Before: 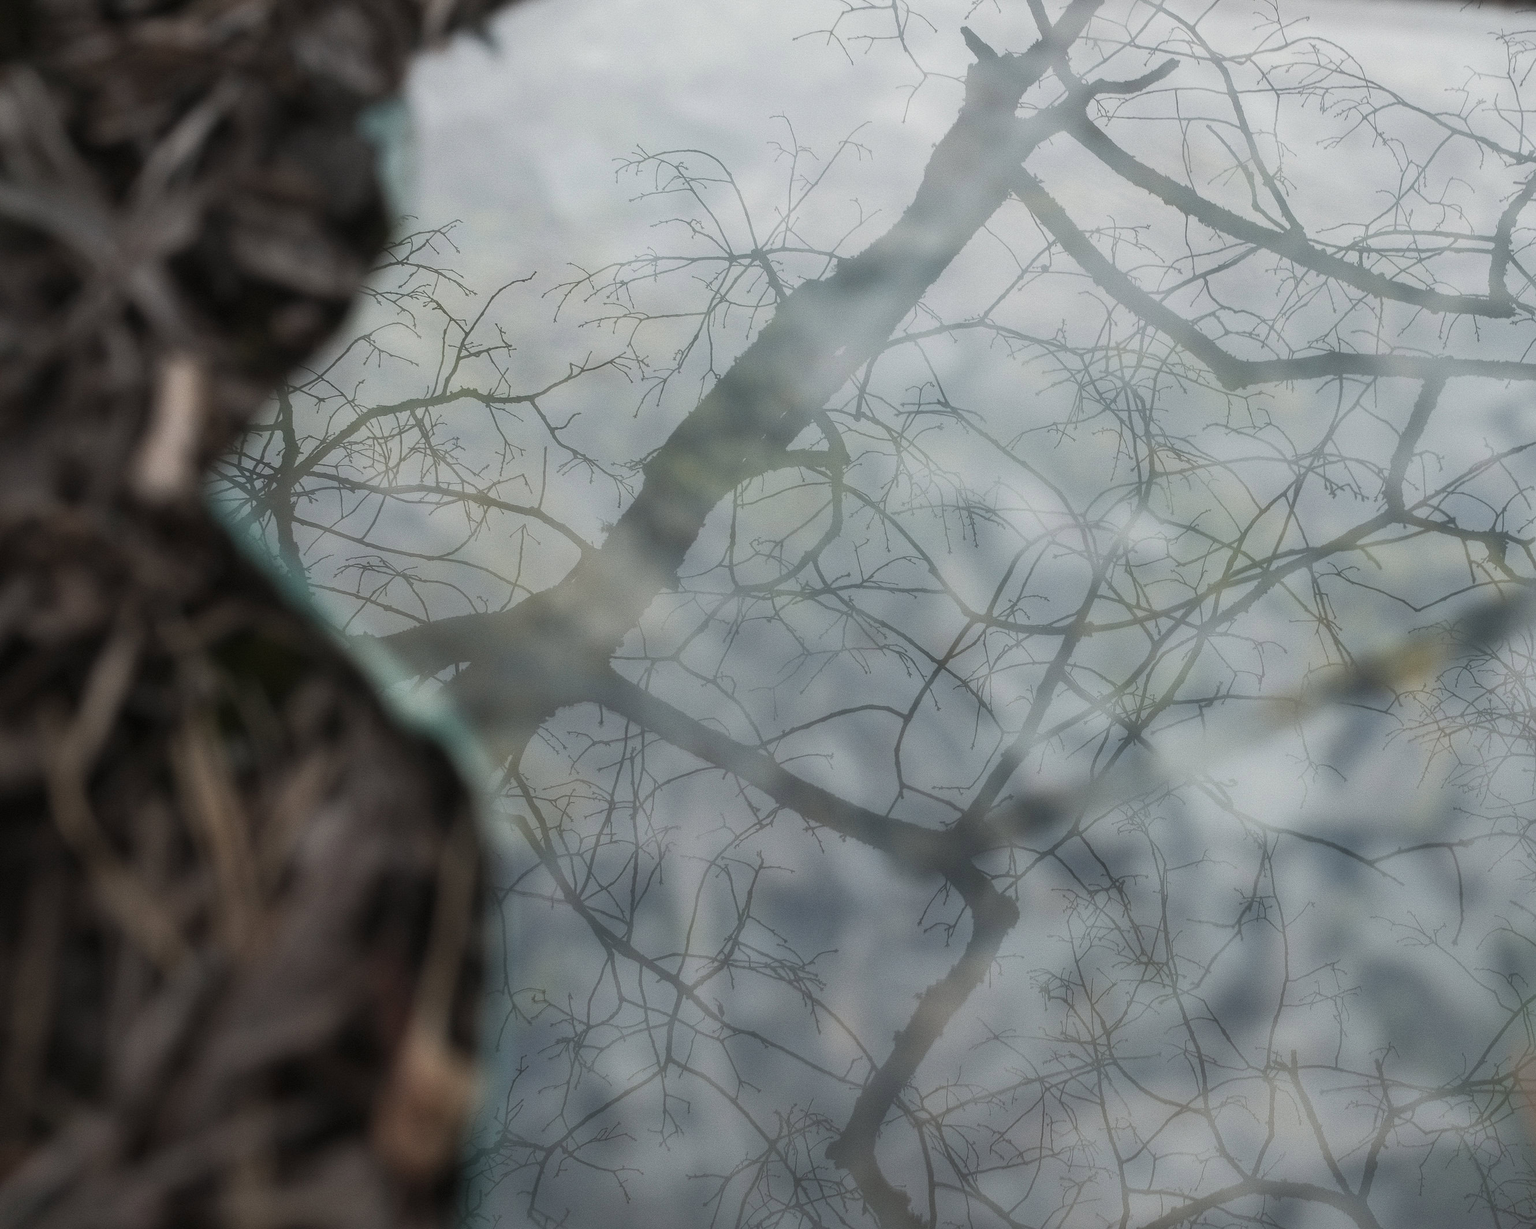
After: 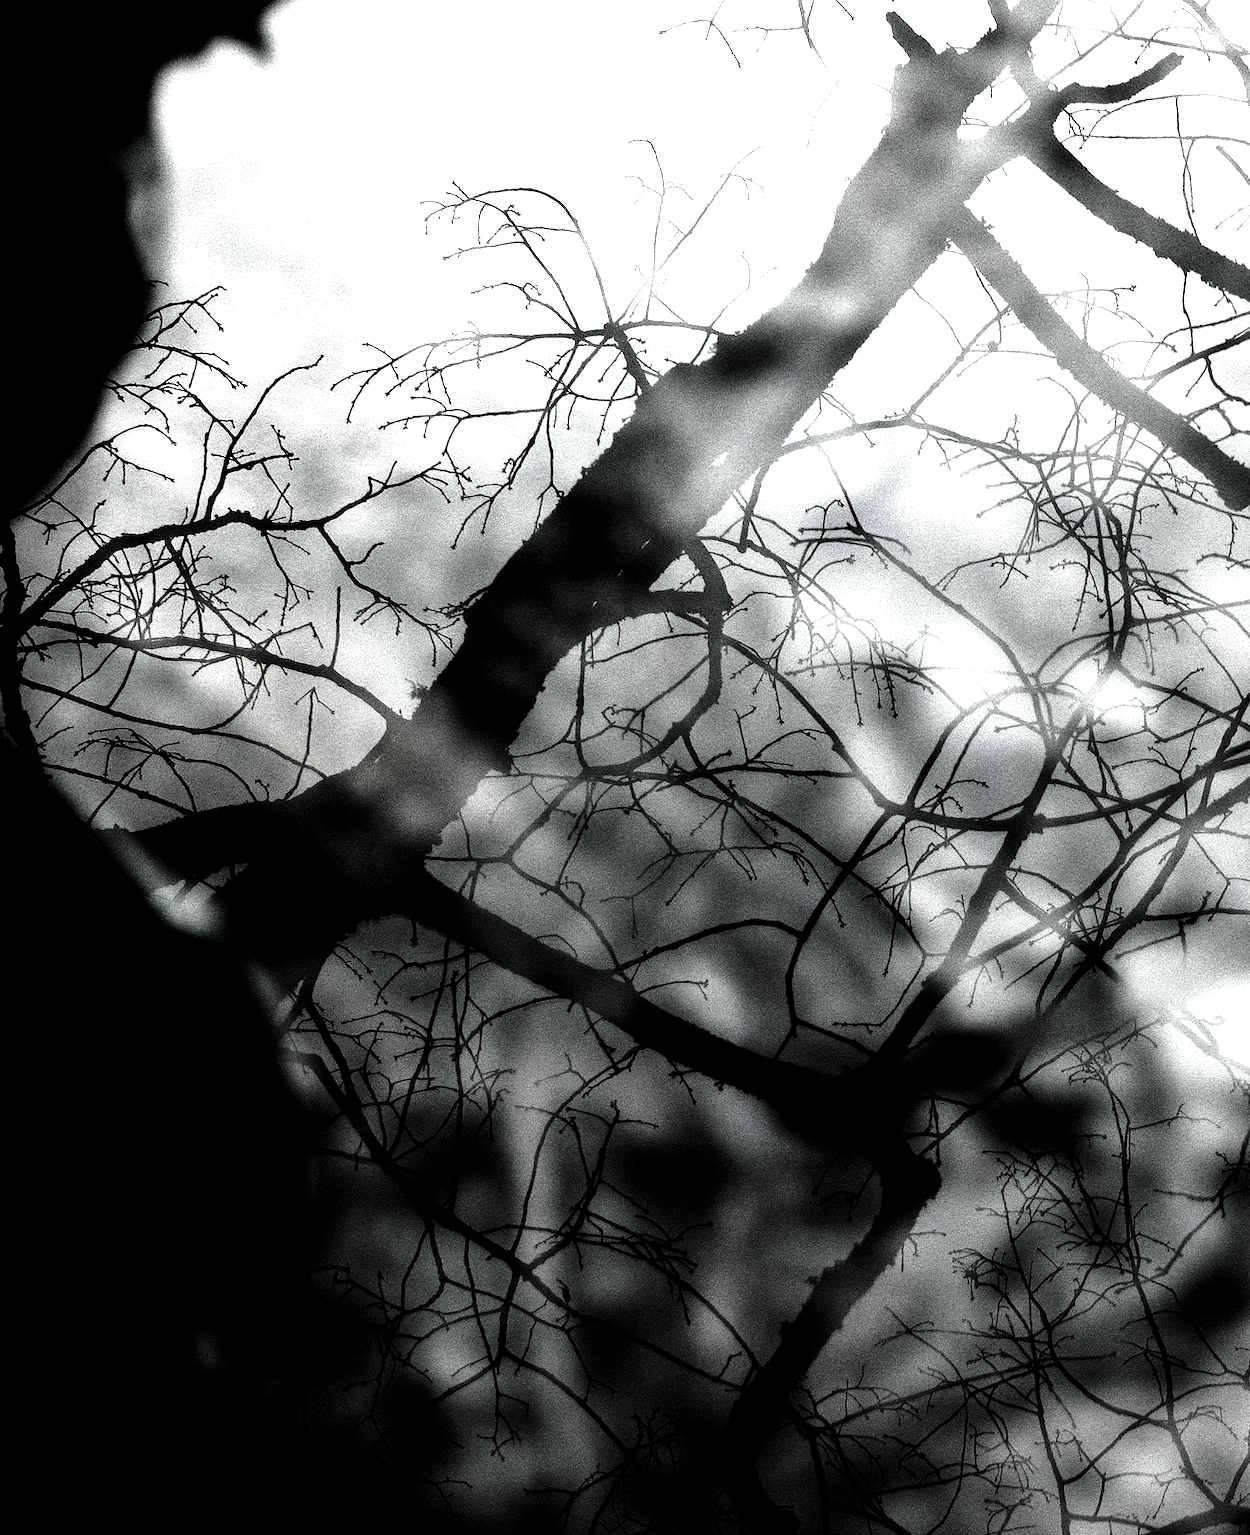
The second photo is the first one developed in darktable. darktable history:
crop and rotate: left 15.754%, right 17.579%
rotate and perspective: rotation 0.074°, lens shift (vertical) 0.096, lens shift (horizontal) -0.041, crop left 0.043, crop right 0.952, crop top 0.024, crop bottom 0.979
base curve: curves: ch0 [(0, 0) (0.028, 0.03) (0.121, 0.232) (0.46, 0.748) (0.859, 0.968) (1, 1)], preserve colors none
levels: levels [0.721, 0.937, 0.997]
exposure: exposure 1.15 EV, compensate highlight preservation false
